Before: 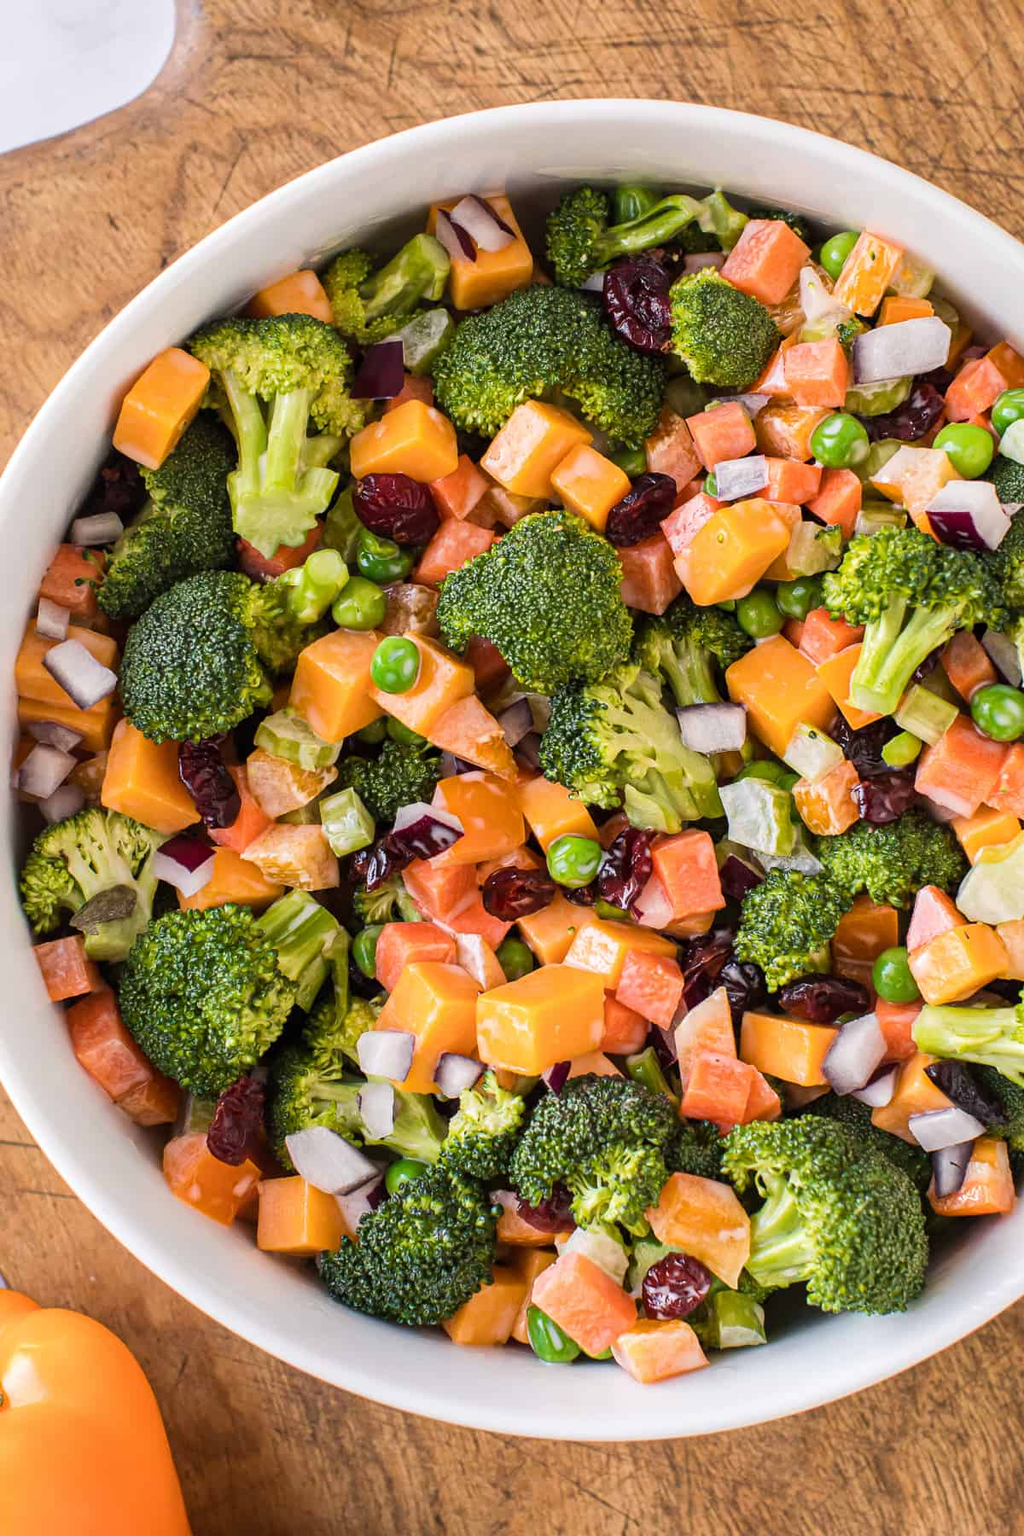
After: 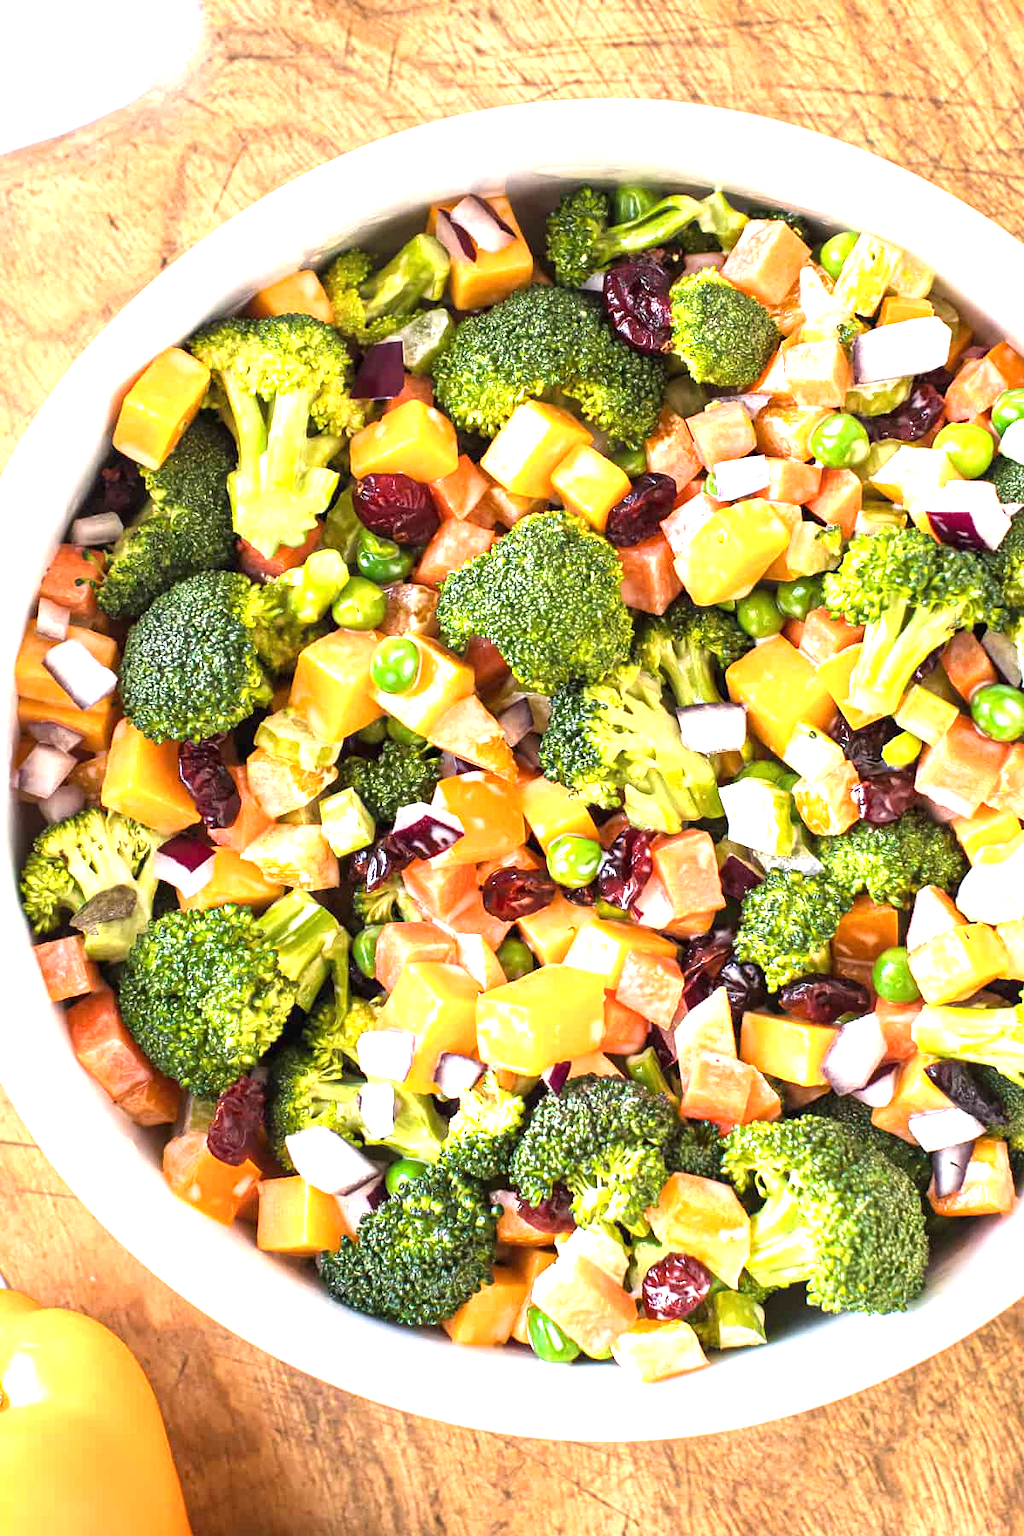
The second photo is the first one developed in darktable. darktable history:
exposure: black level correction 0, exposure 1.384 EV, compensate highlight preservation false
